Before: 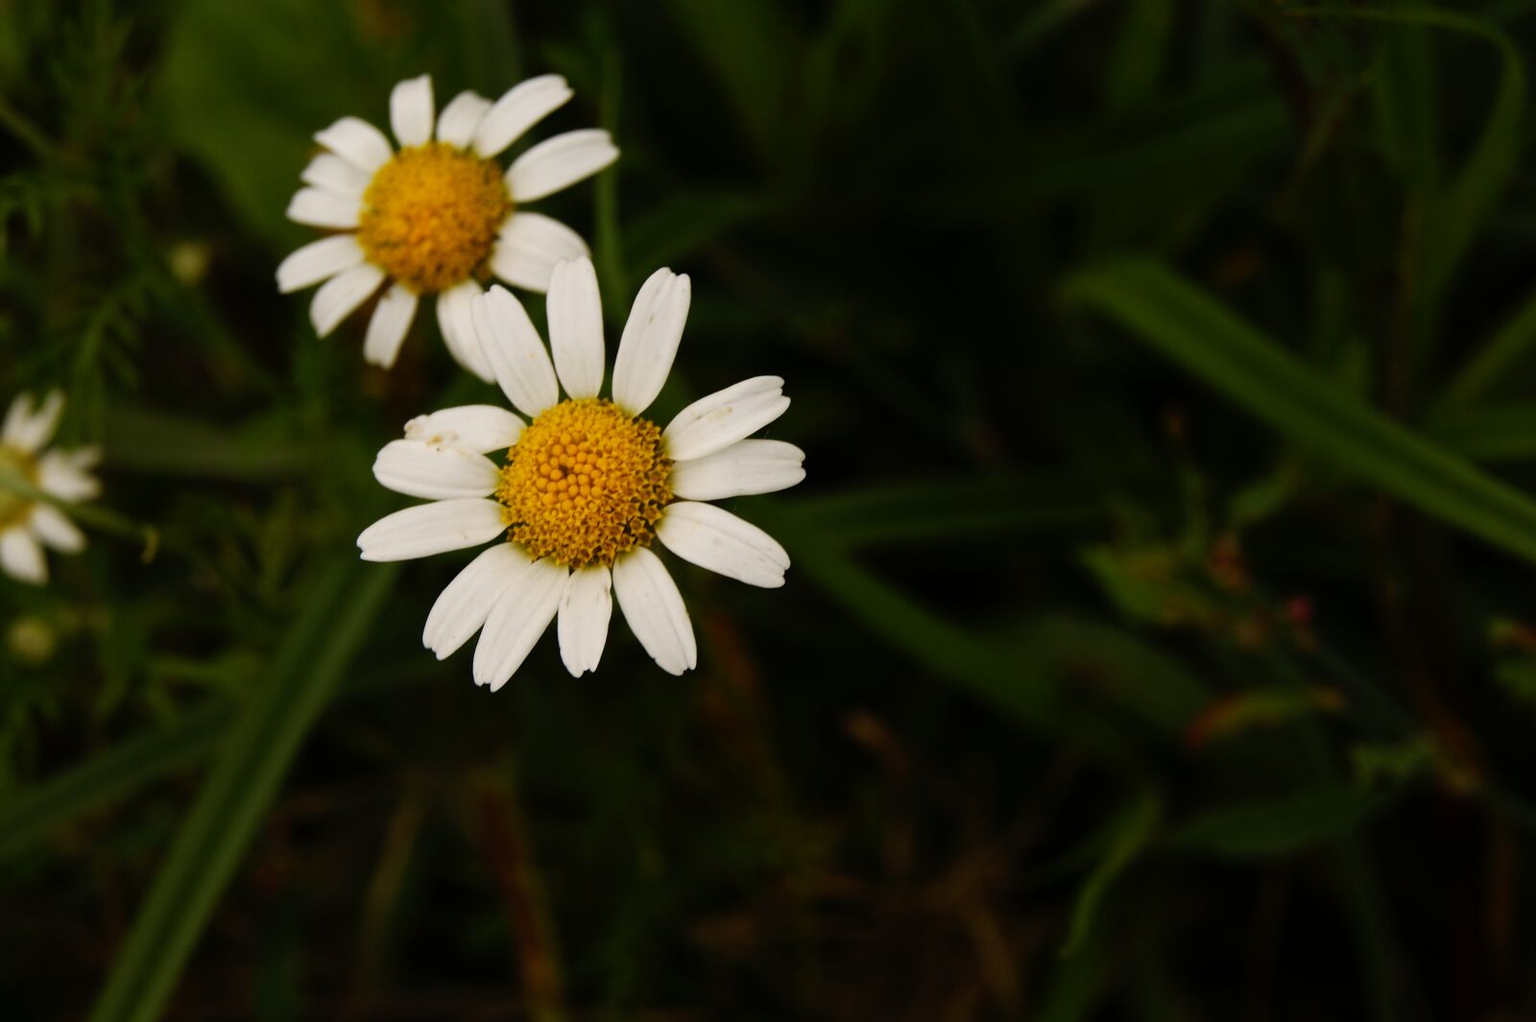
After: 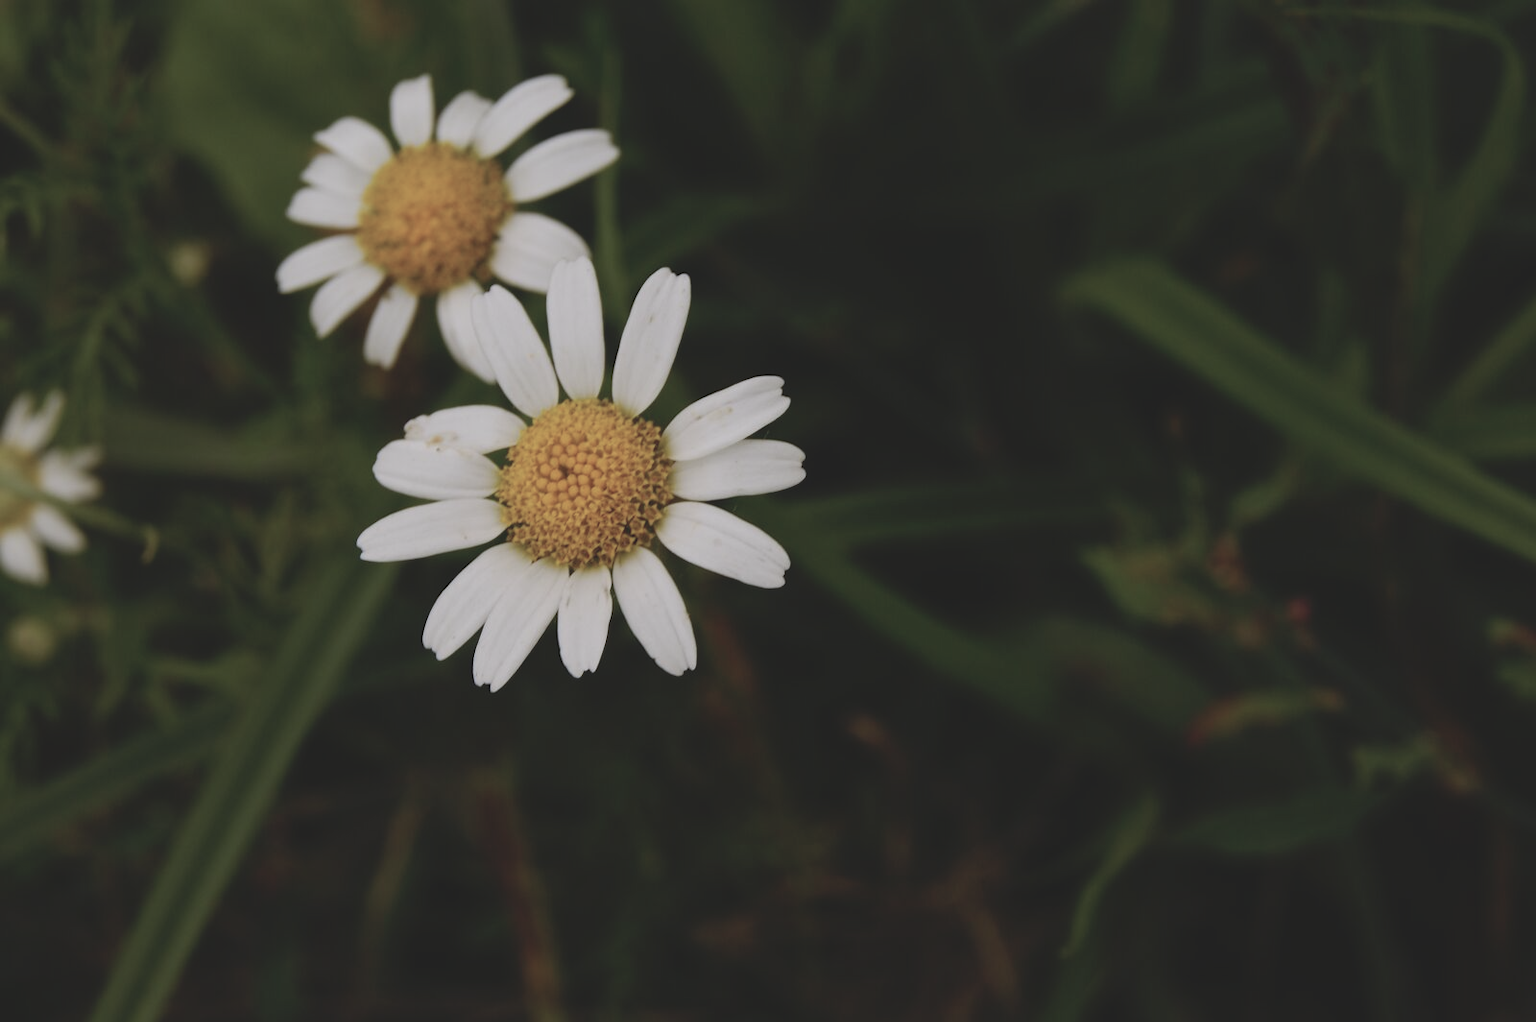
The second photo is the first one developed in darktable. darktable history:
contrast brightness saturation: contrast -0.259, saturation -0.435
color calibration: illuminant as shot in camera, x 0.358, y 0.373, temperature 4628.91 K
